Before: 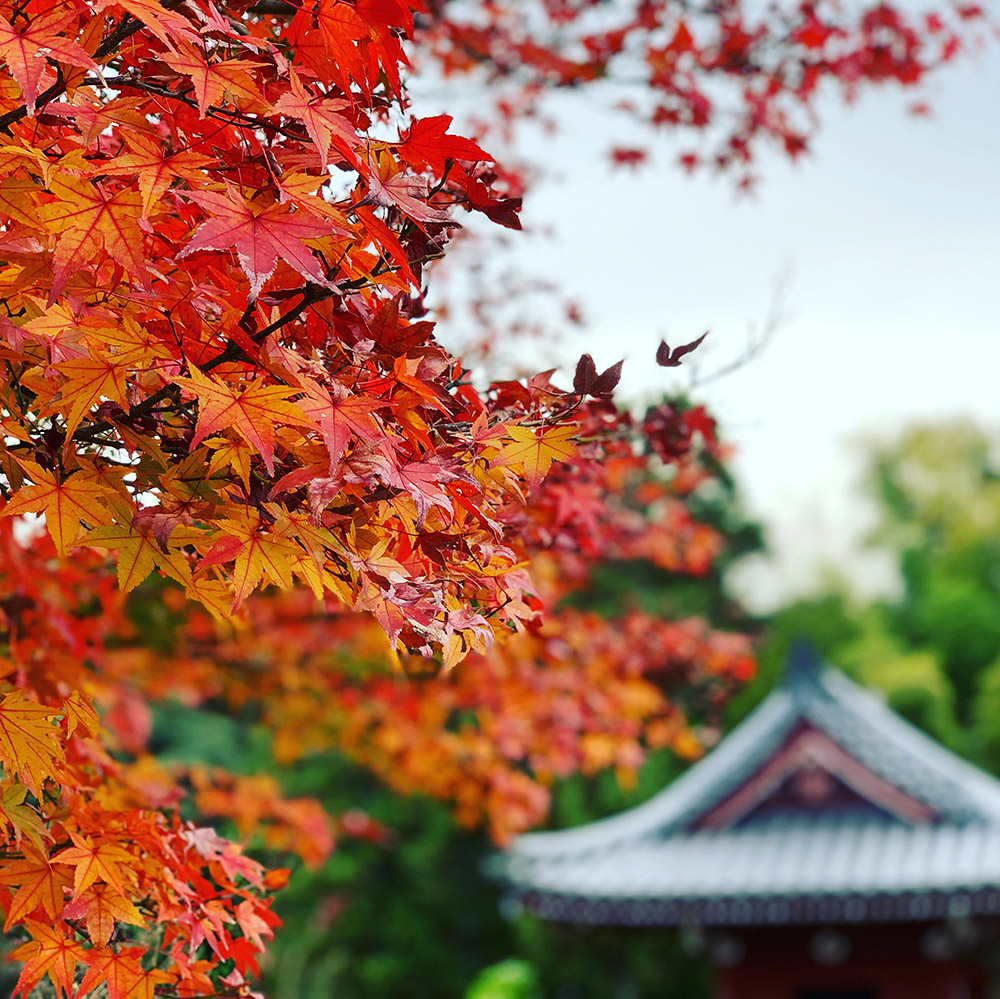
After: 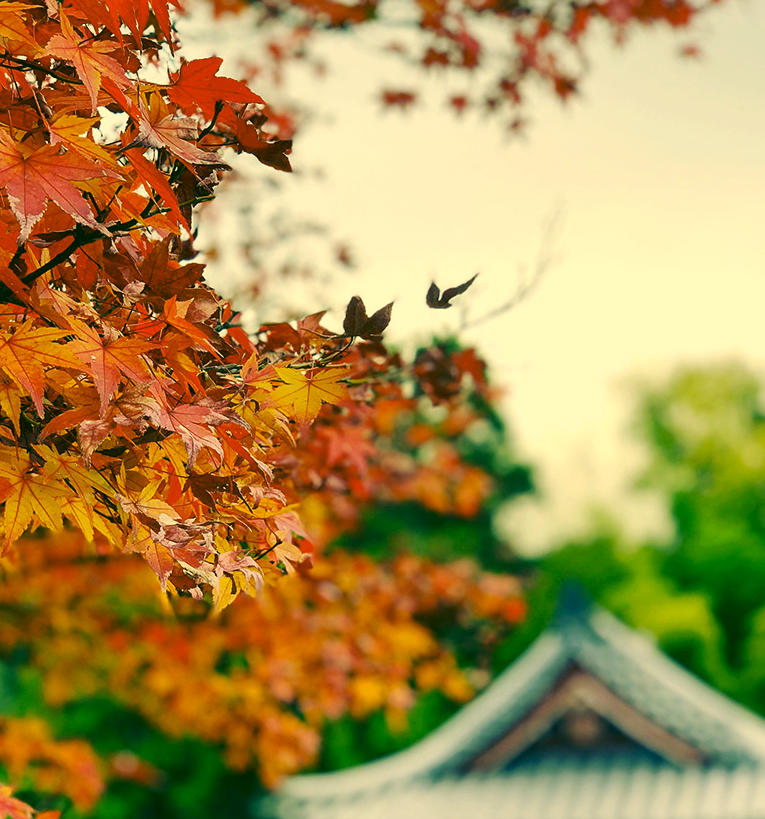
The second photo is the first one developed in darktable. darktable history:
color correction: highlights a* 5.62, highlights b* 33.57, shadows a* -25.86, shadows b* 4.02
crop: left 23.095%, top 5.827%, bottom 11.854%
